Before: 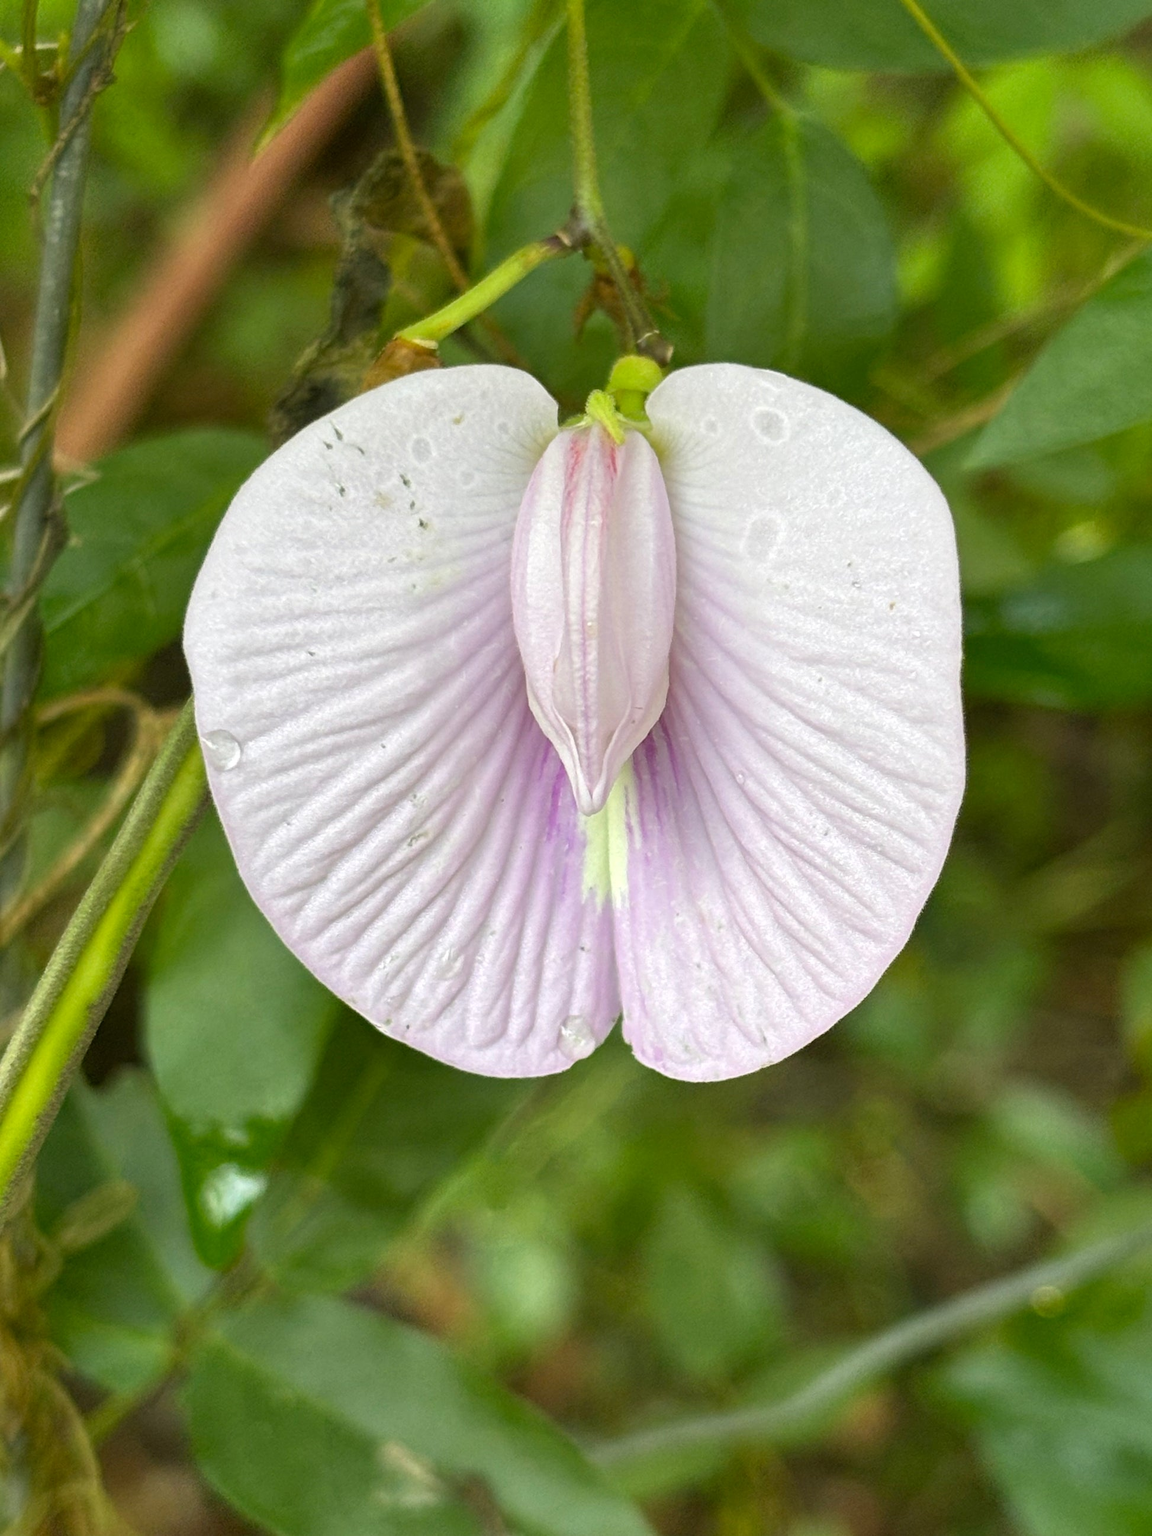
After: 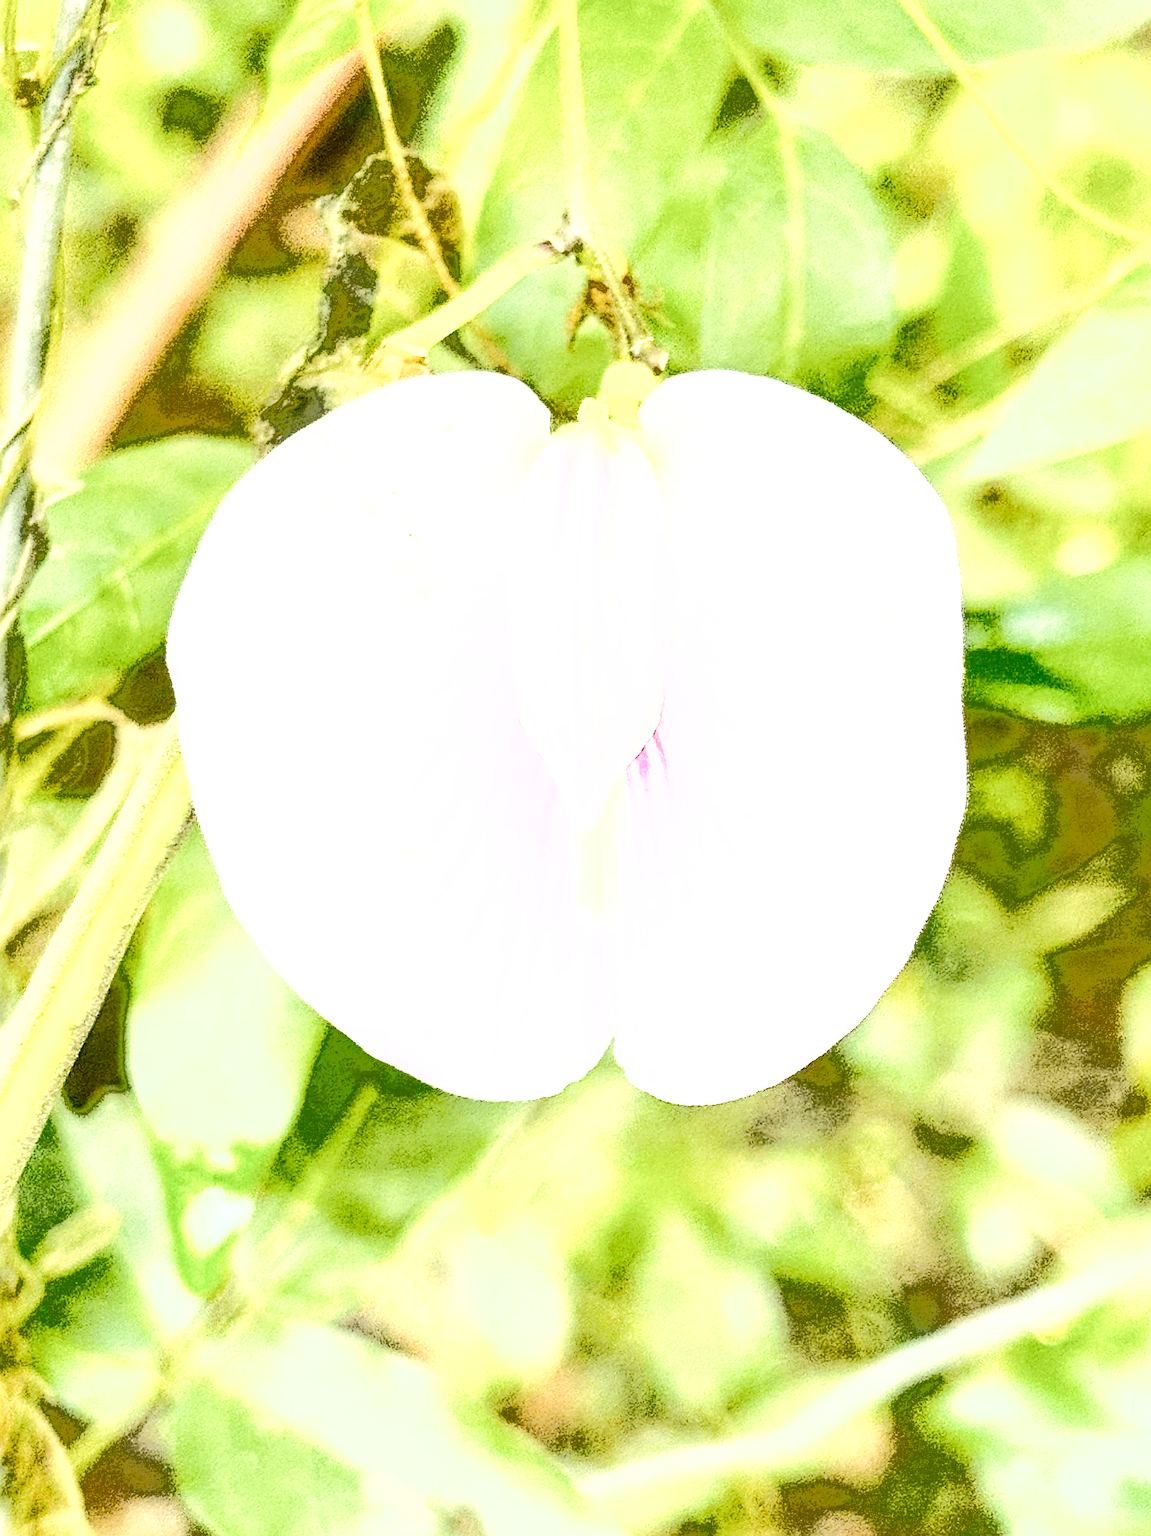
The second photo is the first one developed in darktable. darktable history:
crop: left 1.743%, right 0.268%, bottom 2.011%
contrast brightness saturation: saturation -0.17
local contrast: on, module defaults
tone curve: curves: ch0 [(0, 0) (0.003, 0.003) (0.011, 0.005) (0.025, 0.008) (0.044, 0.012) (0.069, 0.02) (0.1, 0.031) (0.136, 0.047) (0.177, 0.088) (0.224, 0.141) (0.277, 0.222) (0.335, 0.32) (0.399, 0.422) (0.468, 0.523) (0.543, 0.623) (0.623, 0.716) (0.709, 0.796) (0.801, 0.88) (0.898, 0.958) (1, 1)], preserve colors none
exposure: black level correction 0.001, exposure 2.607 EV, compensate exposure bias true, compensate highlight preservation false
color balance rgb: perceptual saturation grading › global saturation 20%, perceptual saturation grading › highlights -25%, perceptual saturation grading › shadows 25%
sharpen: on, module defaults
fill light: exposure -0.73 EV, center 0.69, width 2.2
